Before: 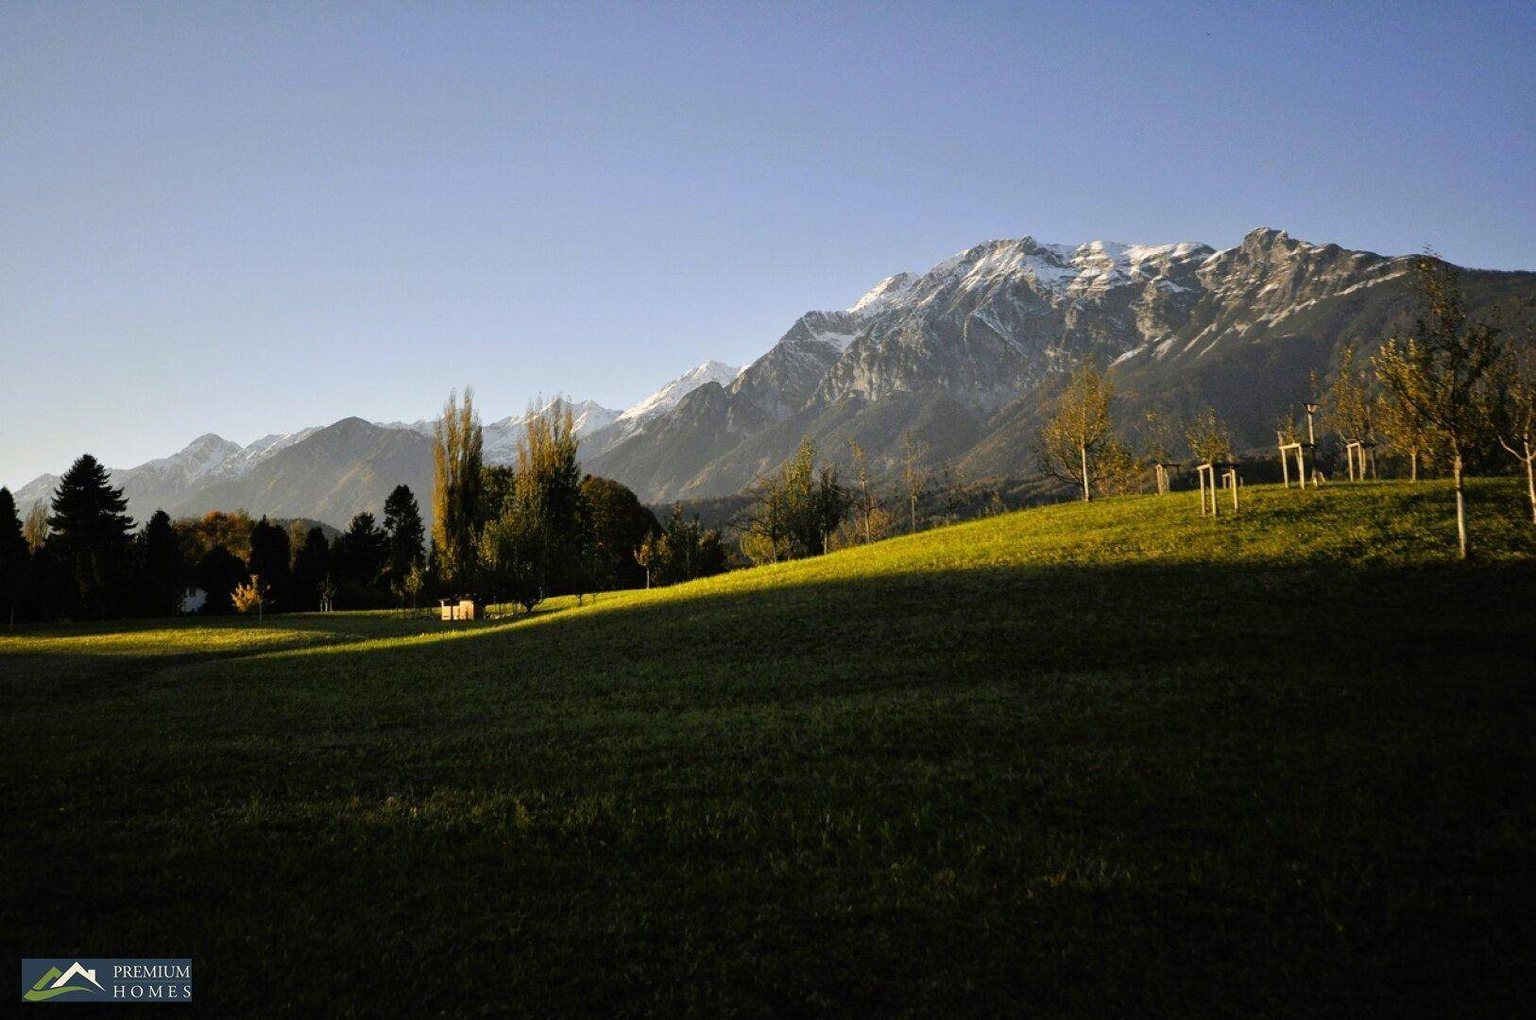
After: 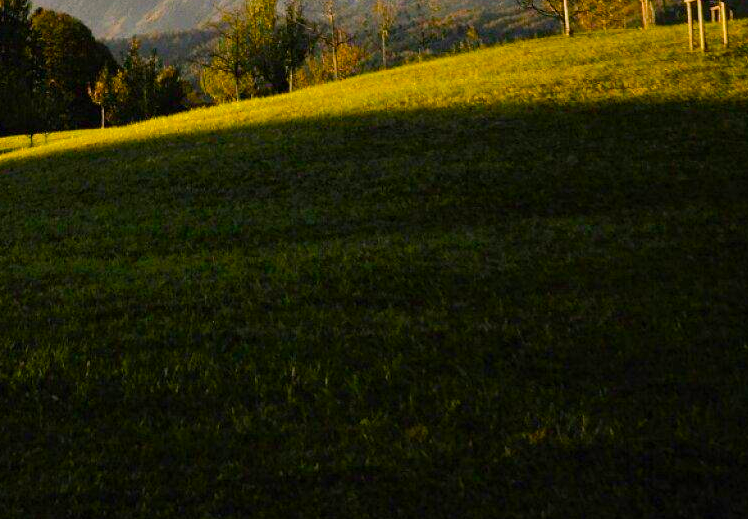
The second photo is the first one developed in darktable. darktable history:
crop: left 35.885%, top 45.914%, right 18.094%, bottom 6.004%
color balance rgb: highlights gain › chroma 3.07%, highlights gain › hue 60.17°, perceptual saturation grading › global saturation 34.539%, perceptual saturation grading › highlights -29.898%, perceptual saturation grading › shadows 34.887%, perceptual brilliance grading › mid-tones 10.337%, perceptual brilliance grading › shadows 14.2%, global vibrance 21.096%
